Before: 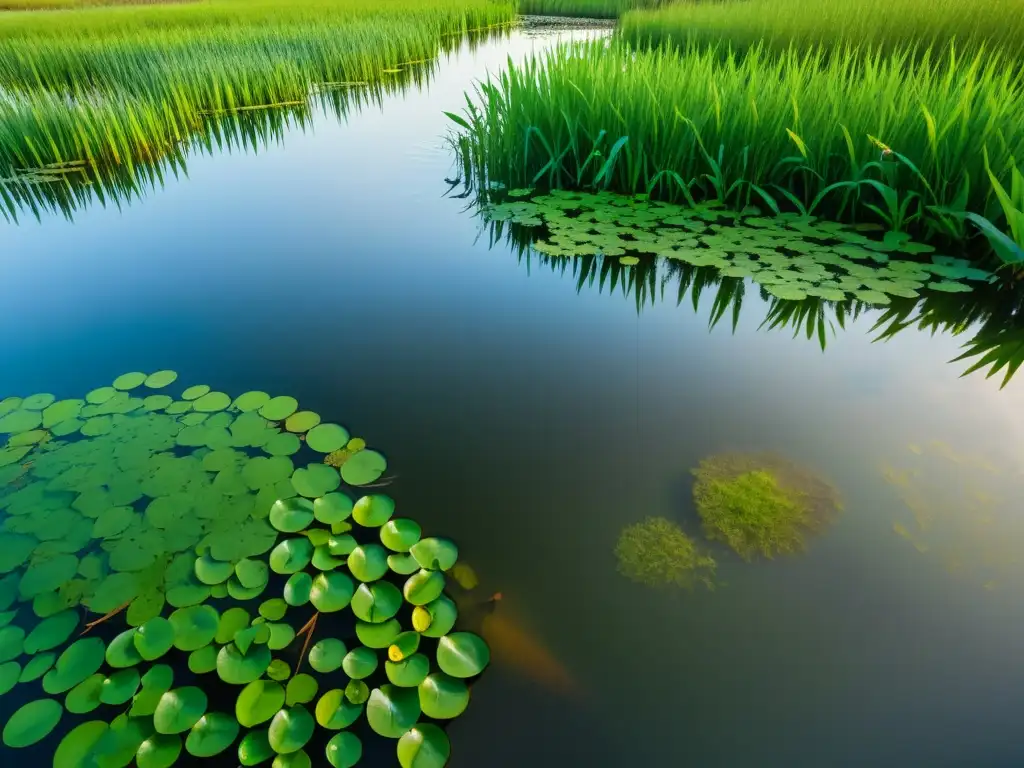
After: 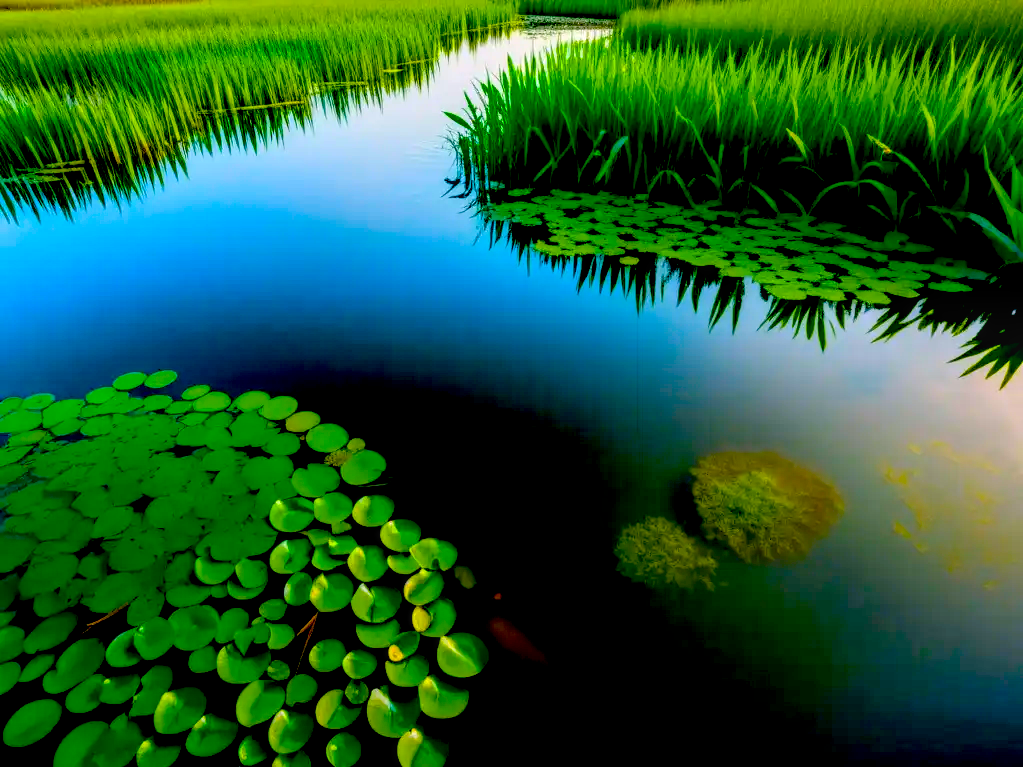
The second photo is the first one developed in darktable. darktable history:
contrast brightness saturation: contrast 0.037, saturation 0.157
local contrast: on, module defaults
exposure: black level correction 0.055, exposure -0.032 EV, compensate highlight preservation false
color balance rgb: highlights gain › chroma 1.504%, highlights gain › hue 310.34°, perceptual saturation grading › global saturation 29.488%, global vibrance 50.153%
crop: left 0.044%
